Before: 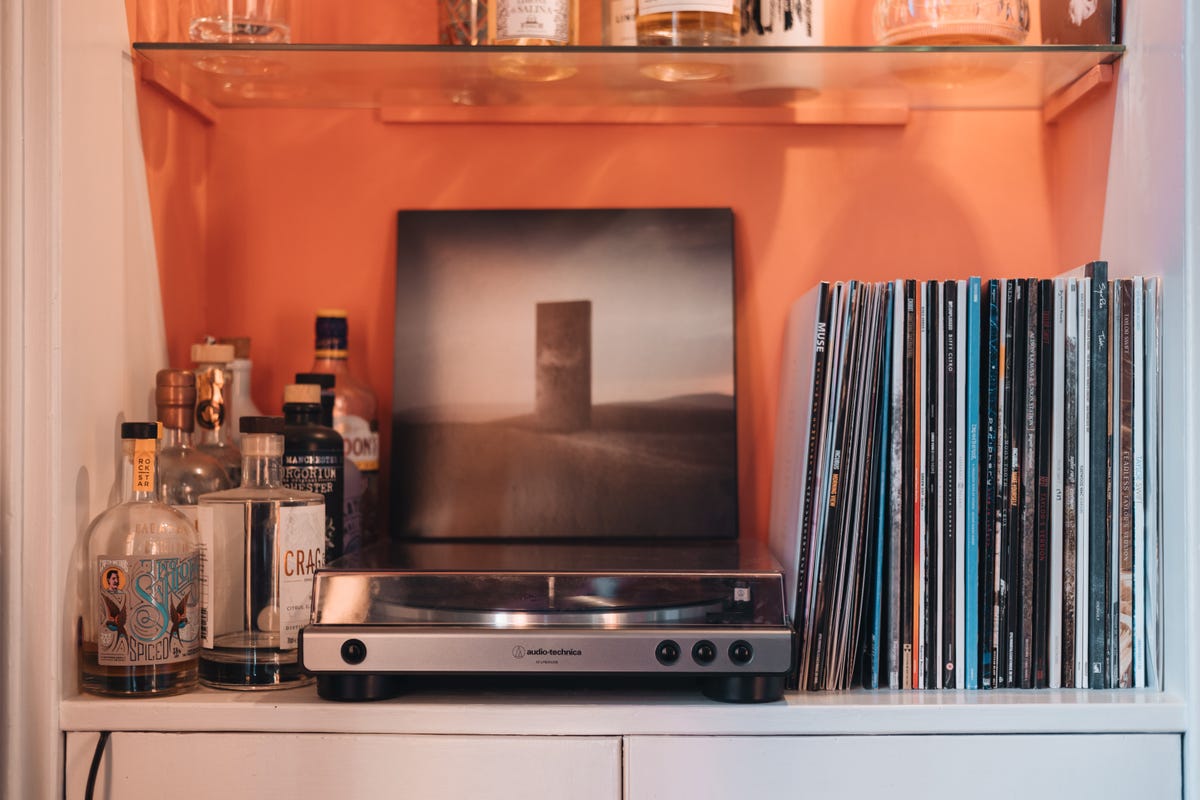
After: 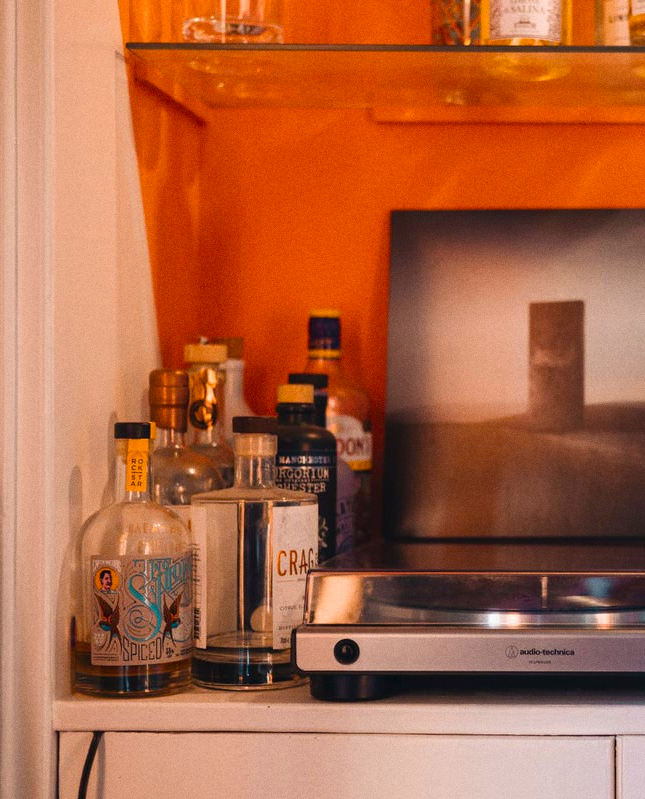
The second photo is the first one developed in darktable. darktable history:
color balance rgb: linear chroma grading › global chroma 15%, perceptual saturation grading › global saturation 30%
crop: left 0.587%, right 45.588%, bottom 0.086%
grain: coarseness 7.08 ISO, strength 21.67%, mid-tones bias 59.58%
